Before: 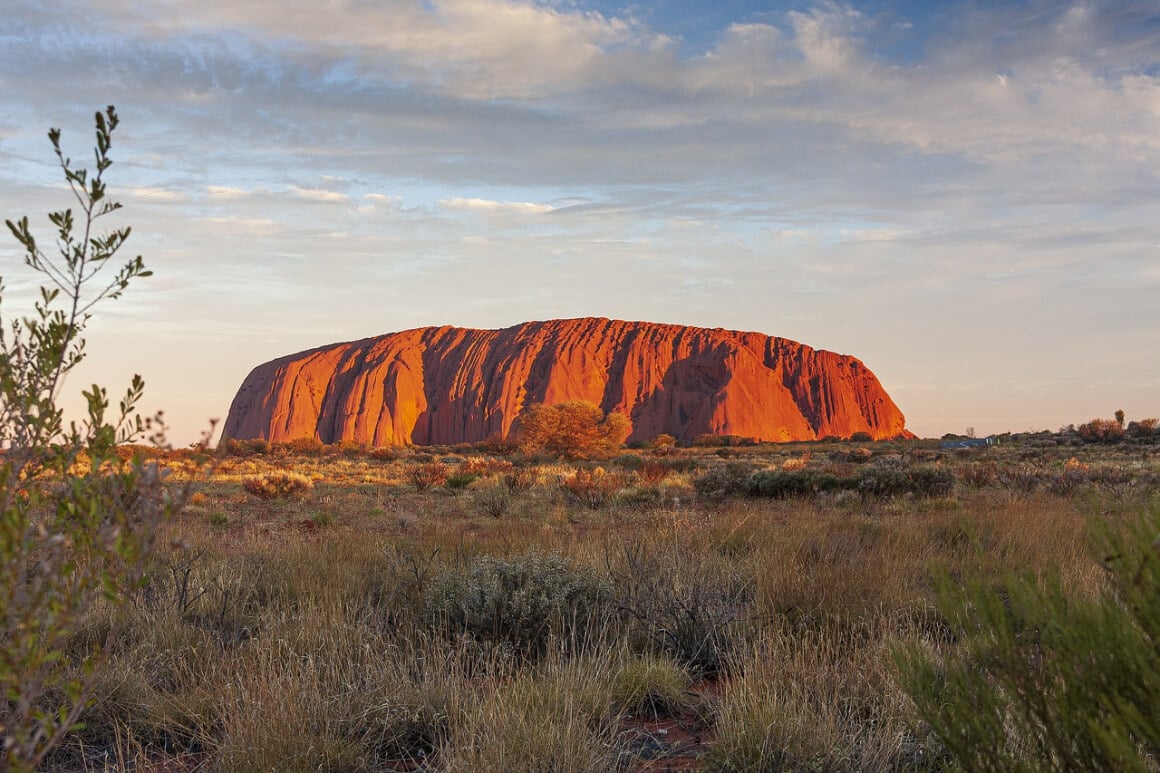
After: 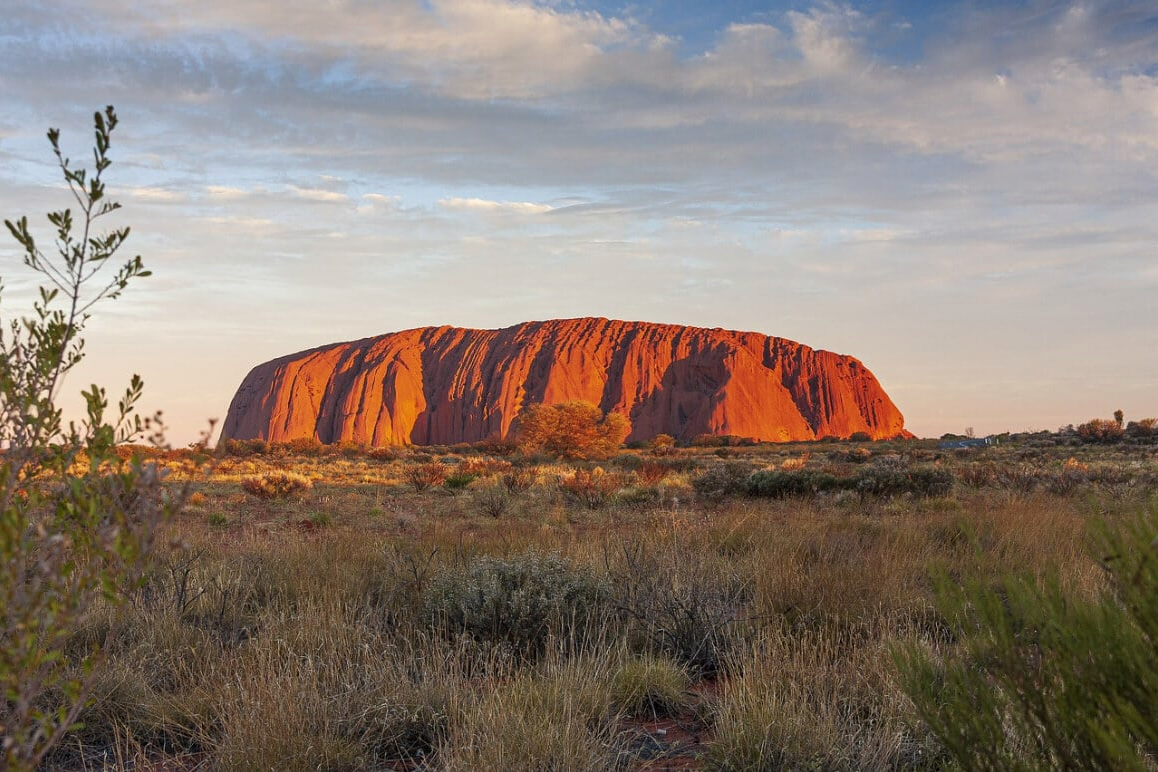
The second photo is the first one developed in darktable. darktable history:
color balance rgb: highlights gain › chroma 0.156%, highlights gain › hue 331.63°, linear chroma grading › global chroma 0.522%, perceptual saturation grading › global saturation 0.939%
crop: left 0.136%
